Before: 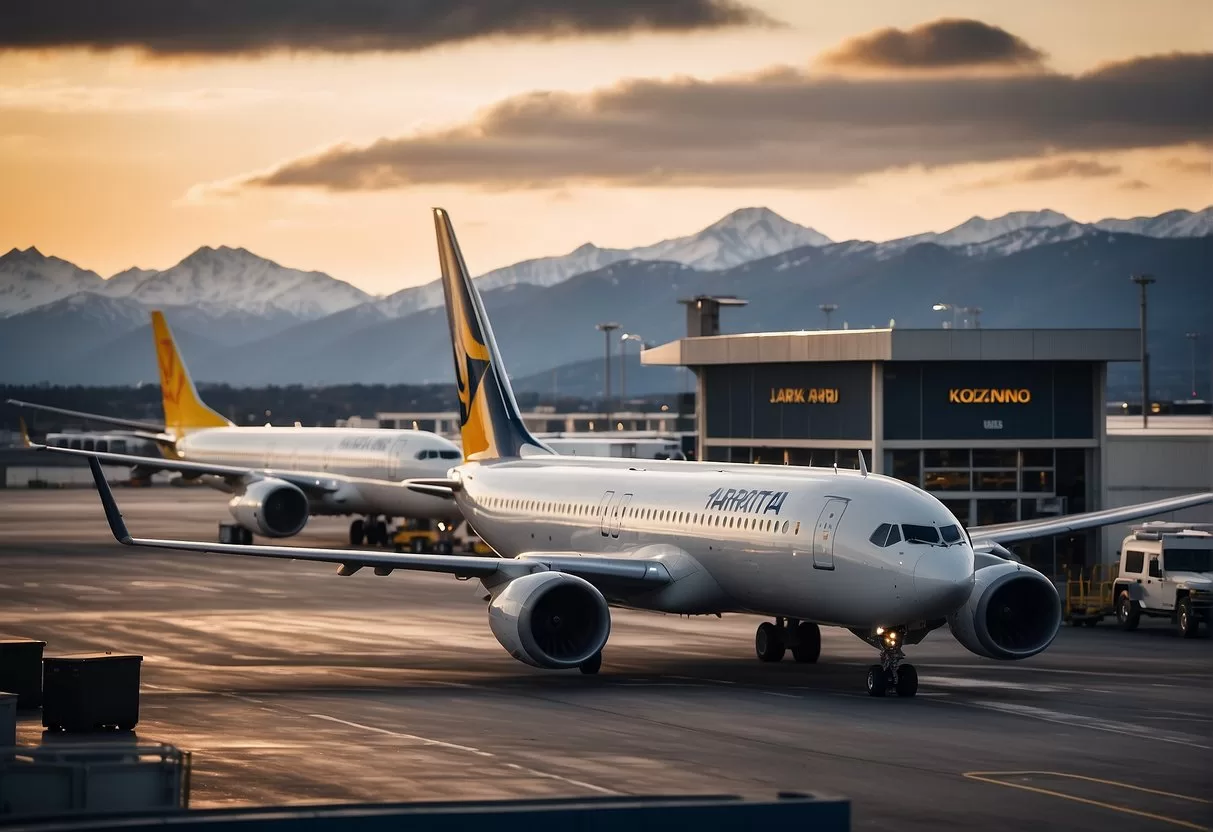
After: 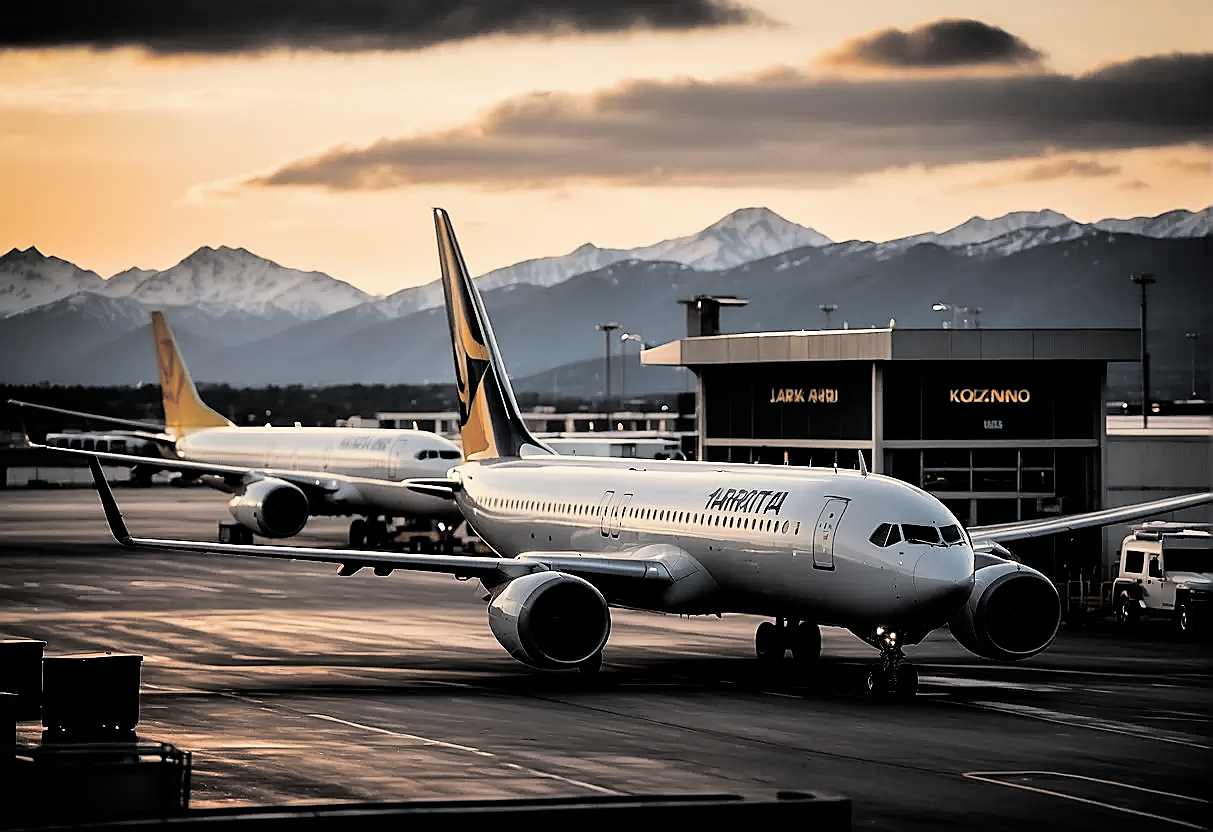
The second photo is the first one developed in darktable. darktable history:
filmic rgb: black relative exposure -4 EV, white relative exposure 3 EV, hardness 3.02, contrast 1.4
split-toning: shadows › hue 43.2°, shadows › saturation 0, highlights › hue 50.4°, highlights › saturation 1
sharpen: radius 1.4, amount 1.25, threshold 0.7
